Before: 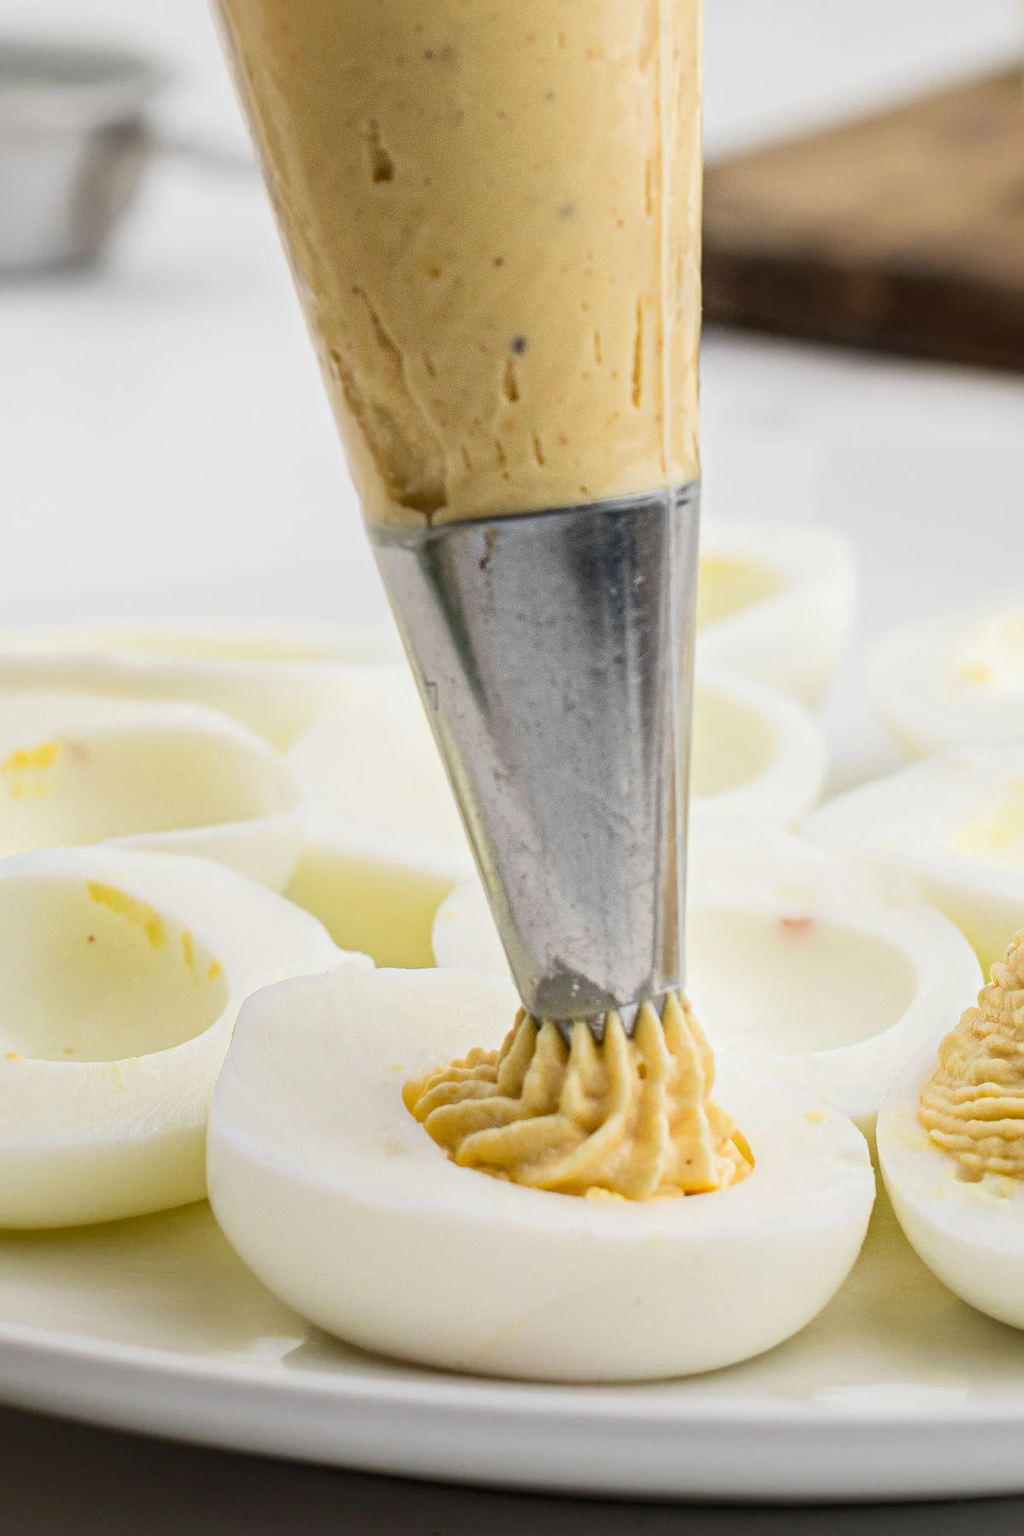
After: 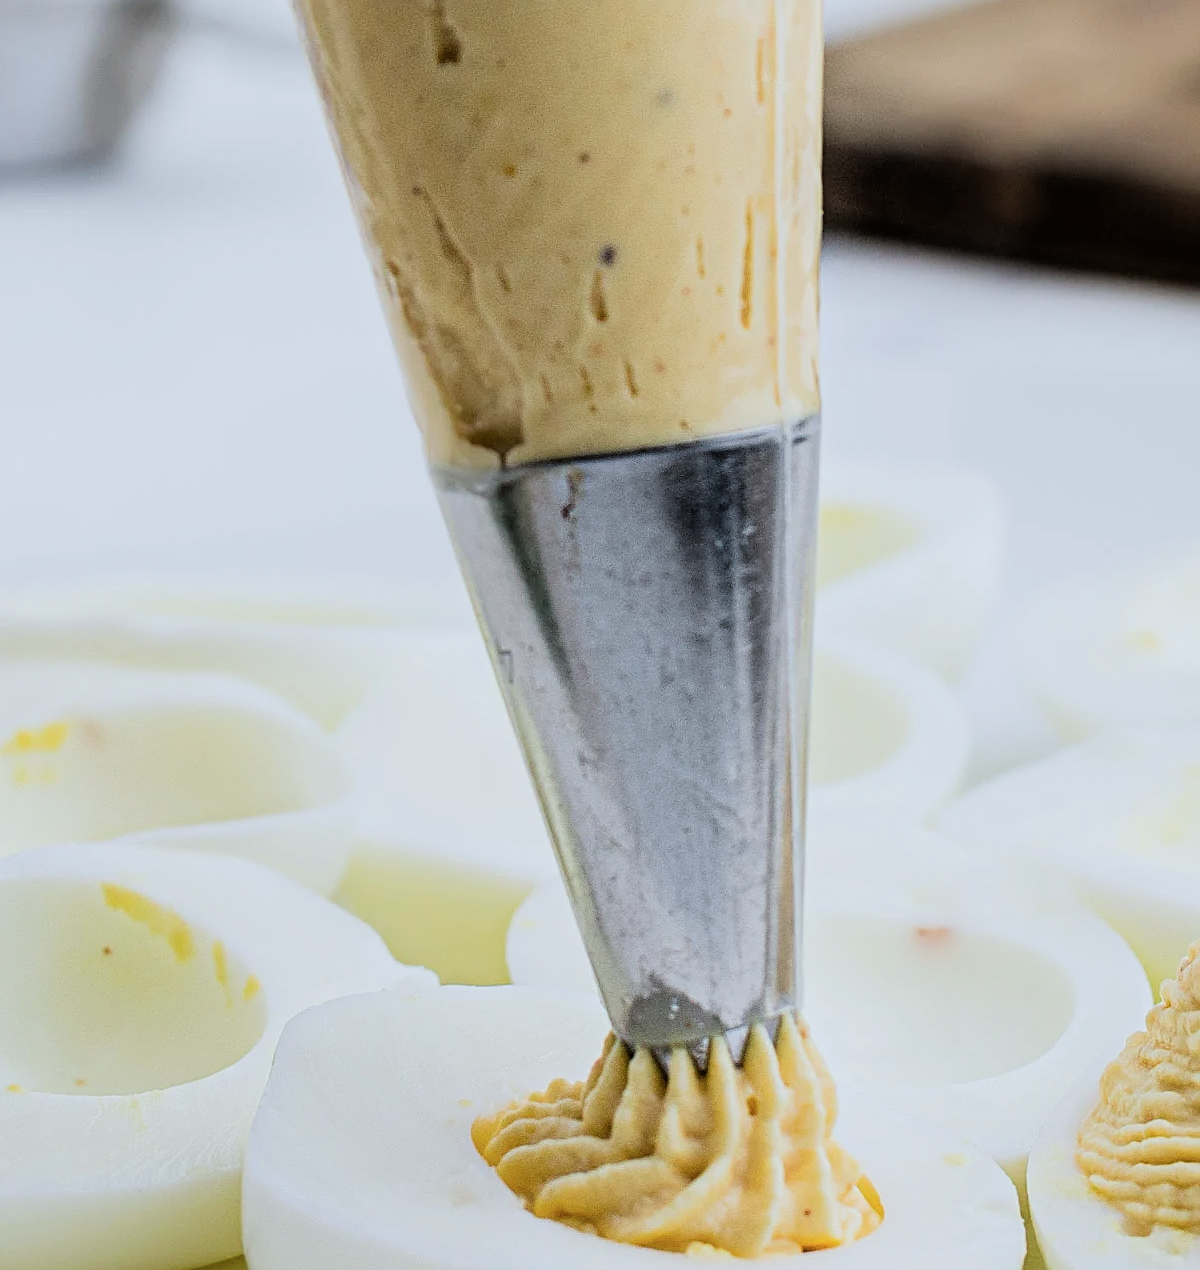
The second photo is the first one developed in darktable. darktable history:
filmic rgb: black relative exposure -5.07 EV, white relative exposure 3.52 EV, hardness 3.19, contrast 1.191, highlights saturation mix -49.24%
crop and rotate: top 8.28%, bottom 21.148%
sharpen: amount 0.492
color calibration: x 0.37, y 0.382, temperature 4313.57 K
